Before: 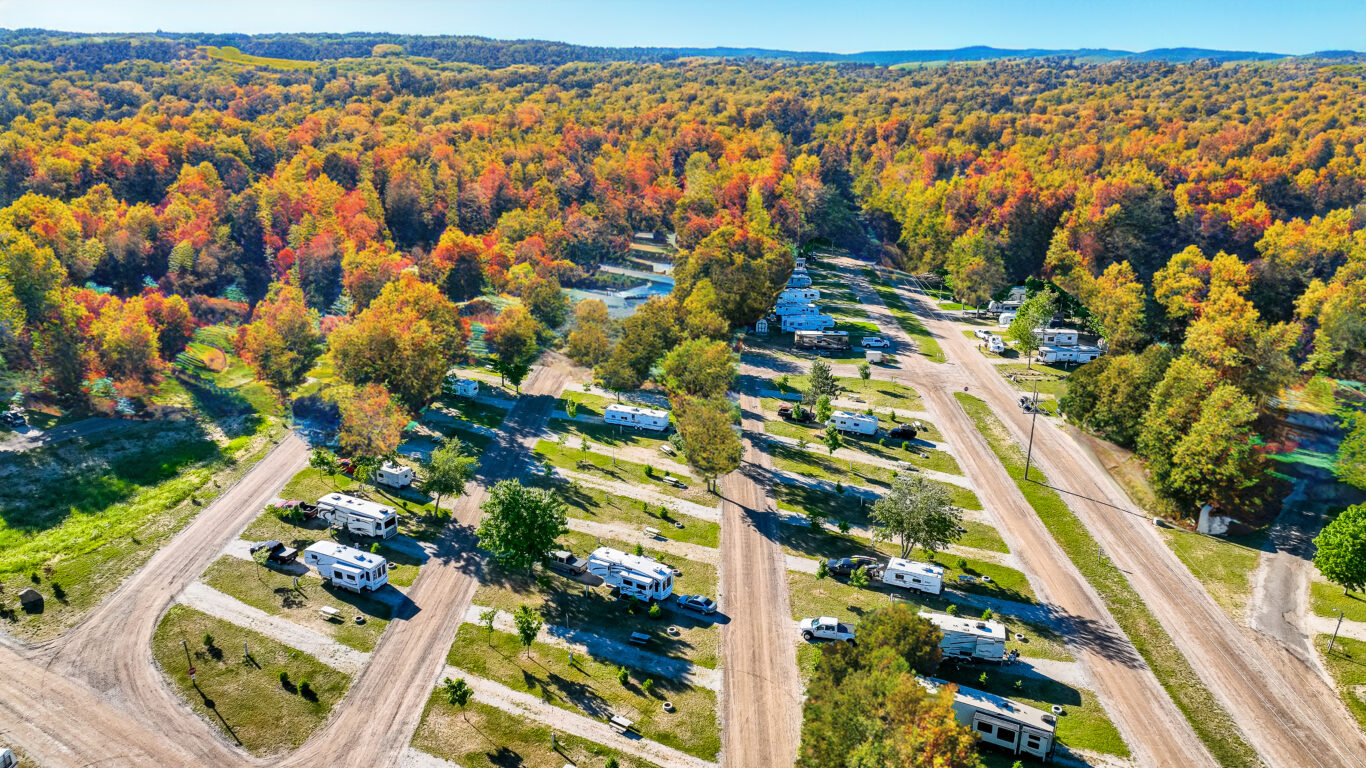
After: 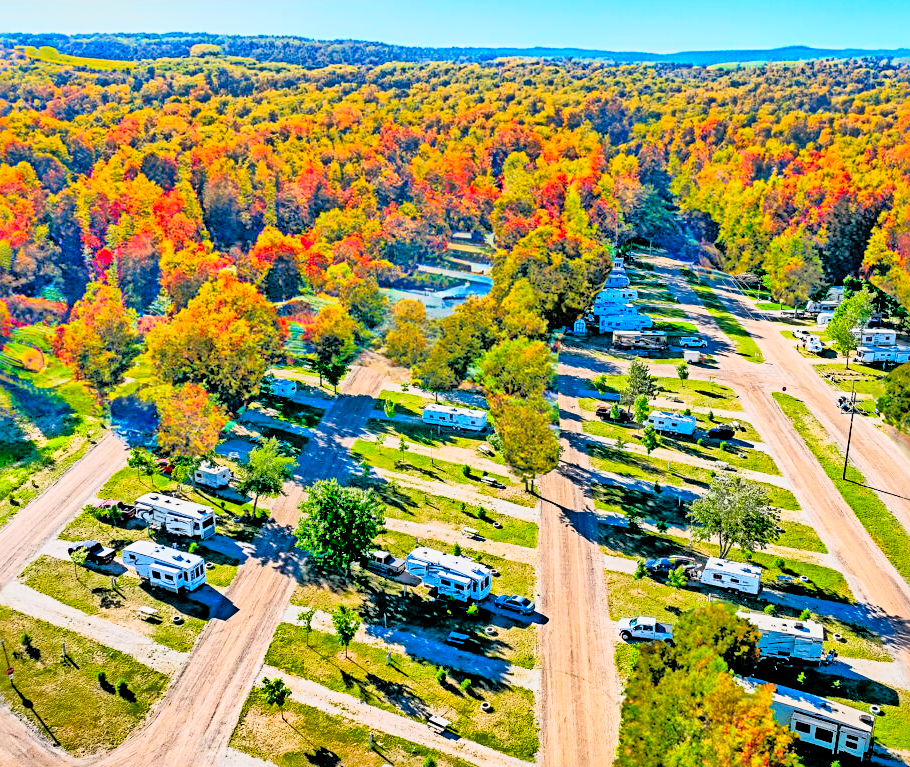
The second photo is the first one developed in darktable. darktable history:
crop and rotate: left 13.363%, right 20.017%
contrast brightness saturation: contrast 0.201, brightness 0.194, saturation 0.796
contrast equalizer: y [[0.6 ×6], [0.55 ×6], [0 ×6], [0 ×6], [0 ×6]], mix 0.136
exposure: compensate highlight preservation false
filmic rgb: black relative exposure -7.56 EV, white relative exposure 4.6 EV, threshold 2.95 EV, target black luminance 0%, hardness 3.52, latitude 50.28%, contrast 1.031, highlights saturation mix 9.56%, shadows ↔ highlights balance -0.206%, enable highlight reconstruction true
sharpen: radius 3.966
tone equalizer: -8 EV -0.511 EV, -7 EV -0.297 EV, -6 EV -0.051 EV, -5 EV 0.393 EV, -4 EV 0.986 EV, -3 EV 0.803 EV, -2 EV -0.008 EV, -1 EV 0.137 EV, +0 EV -0.032 EV, mask exposure compensation -0.514 EV
